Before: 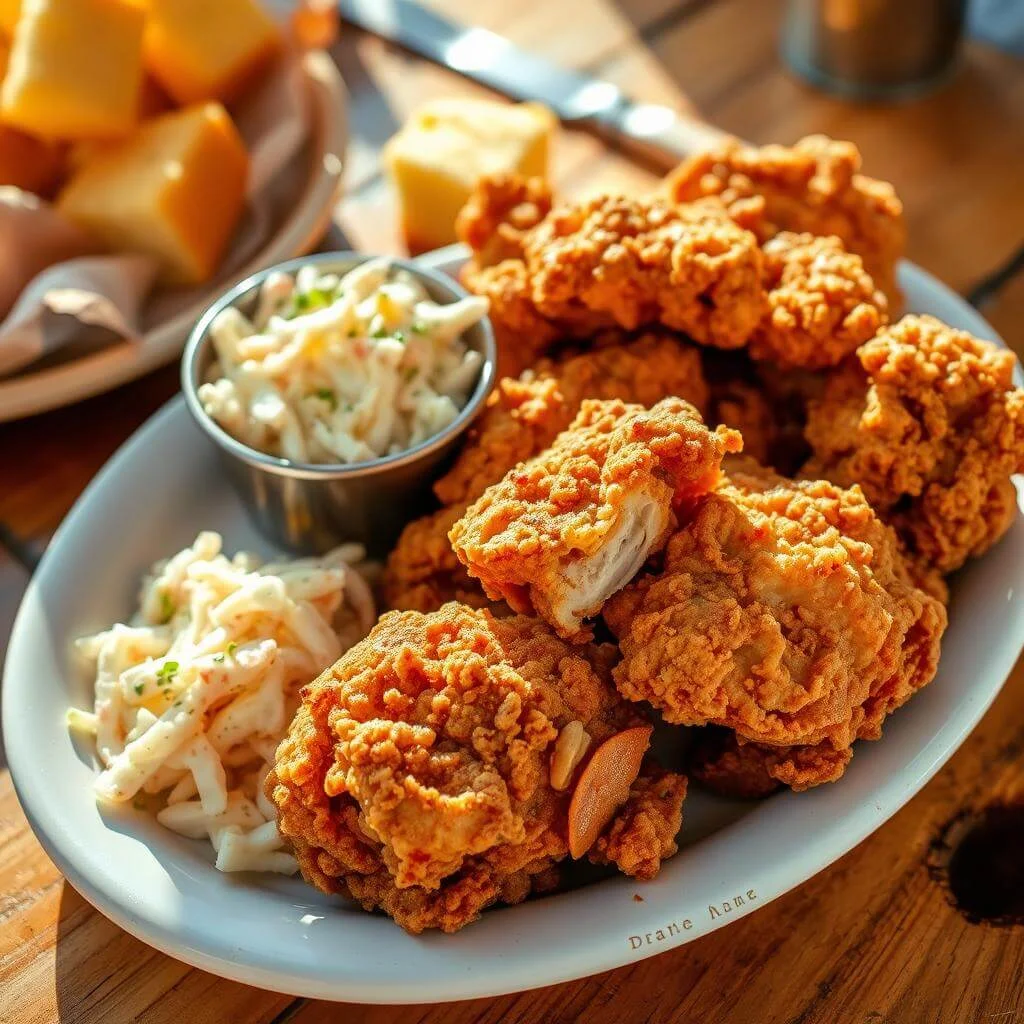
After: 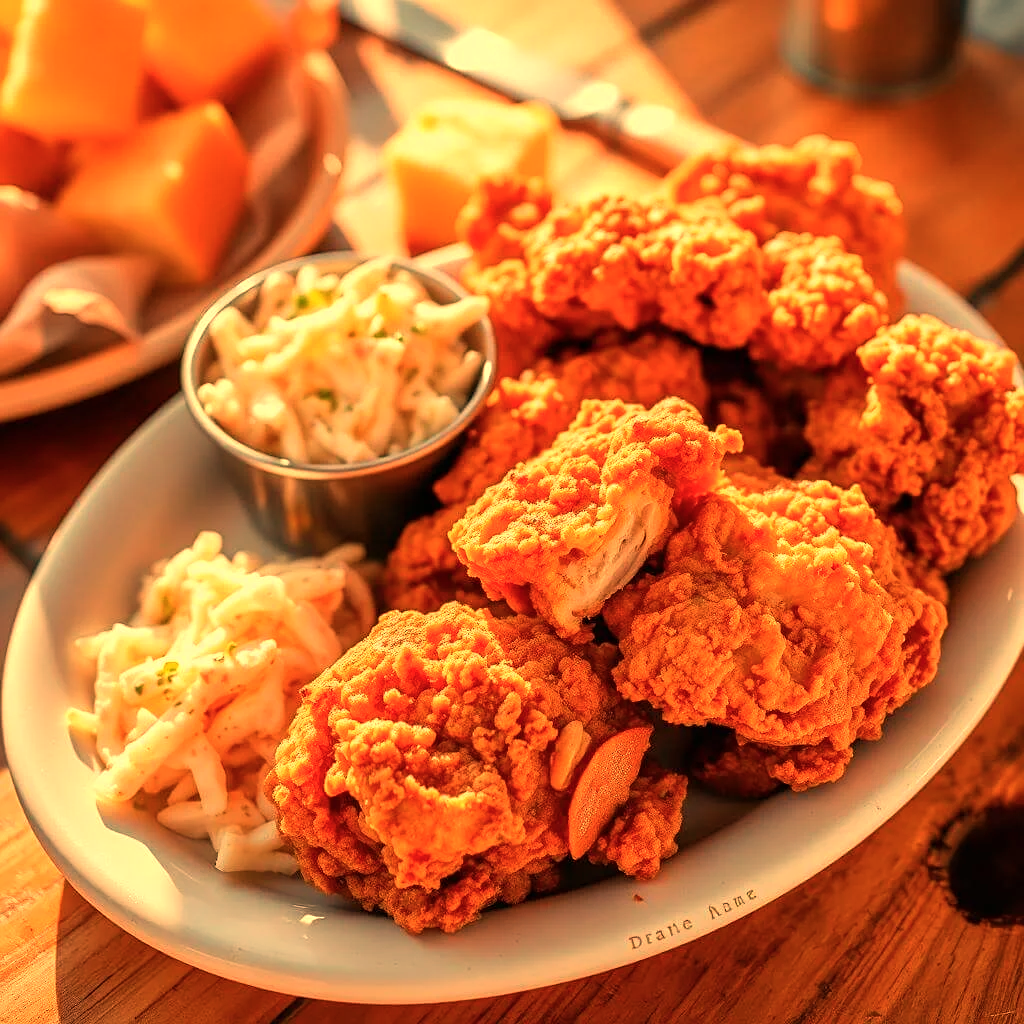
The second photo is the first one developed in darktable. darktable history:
white balance: red 1.467, blue 0.684
sharpen: amount 0.2
color balance rgb: global vibrance 10%
